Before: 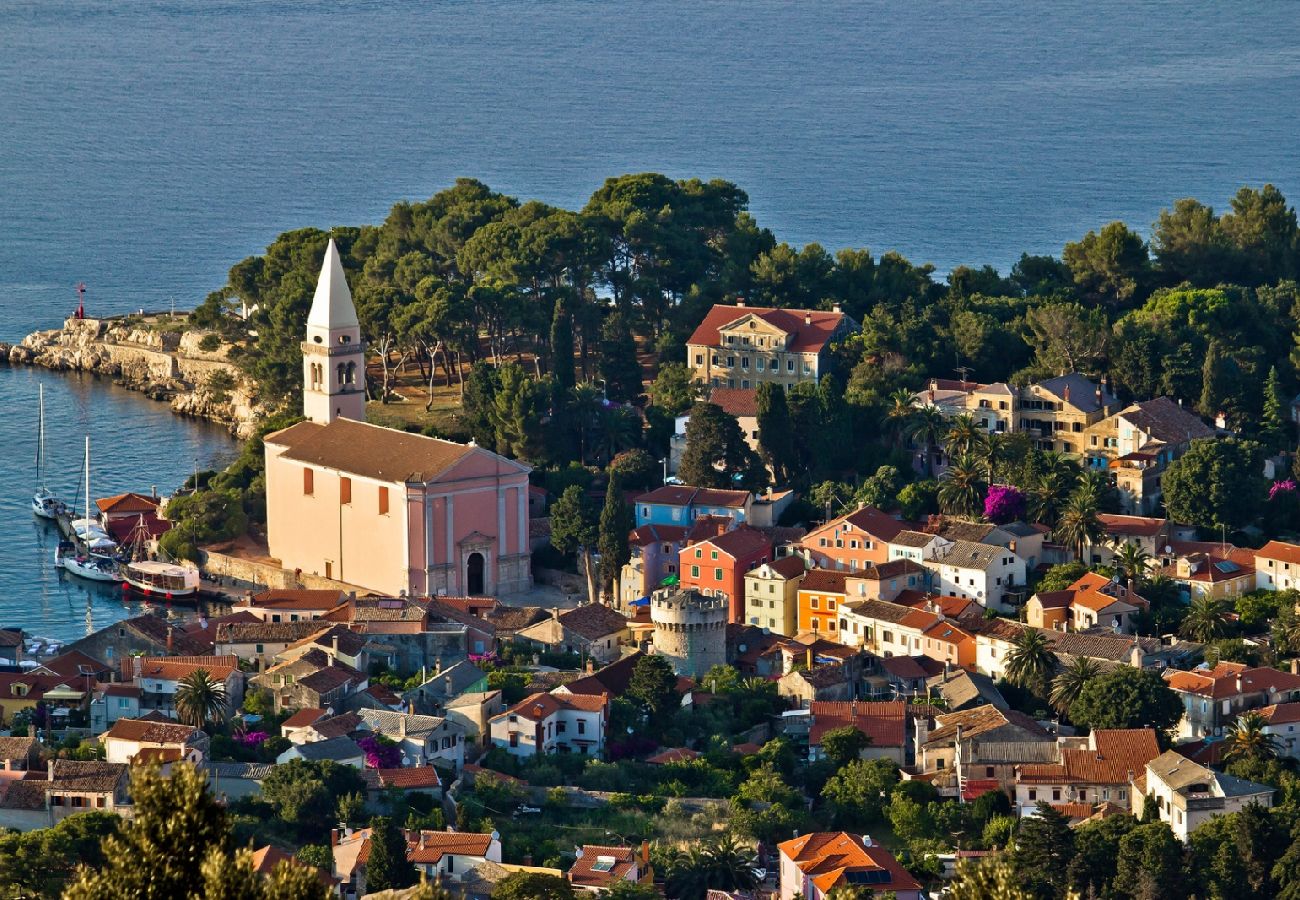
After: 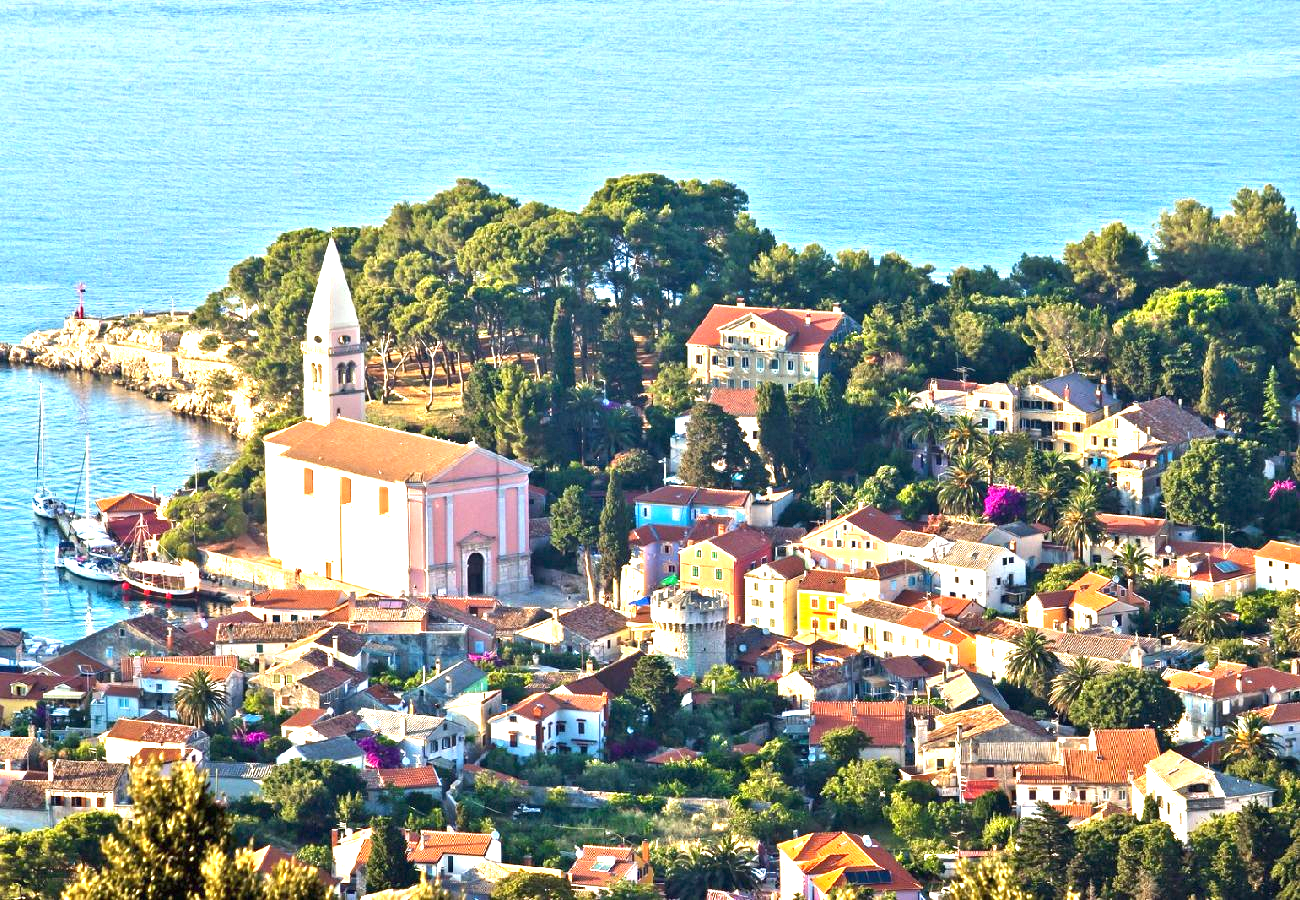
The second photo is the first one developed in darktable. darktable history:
exposure: black level correction 0, exposure 2.1 EV, compensate highlight preservation false
